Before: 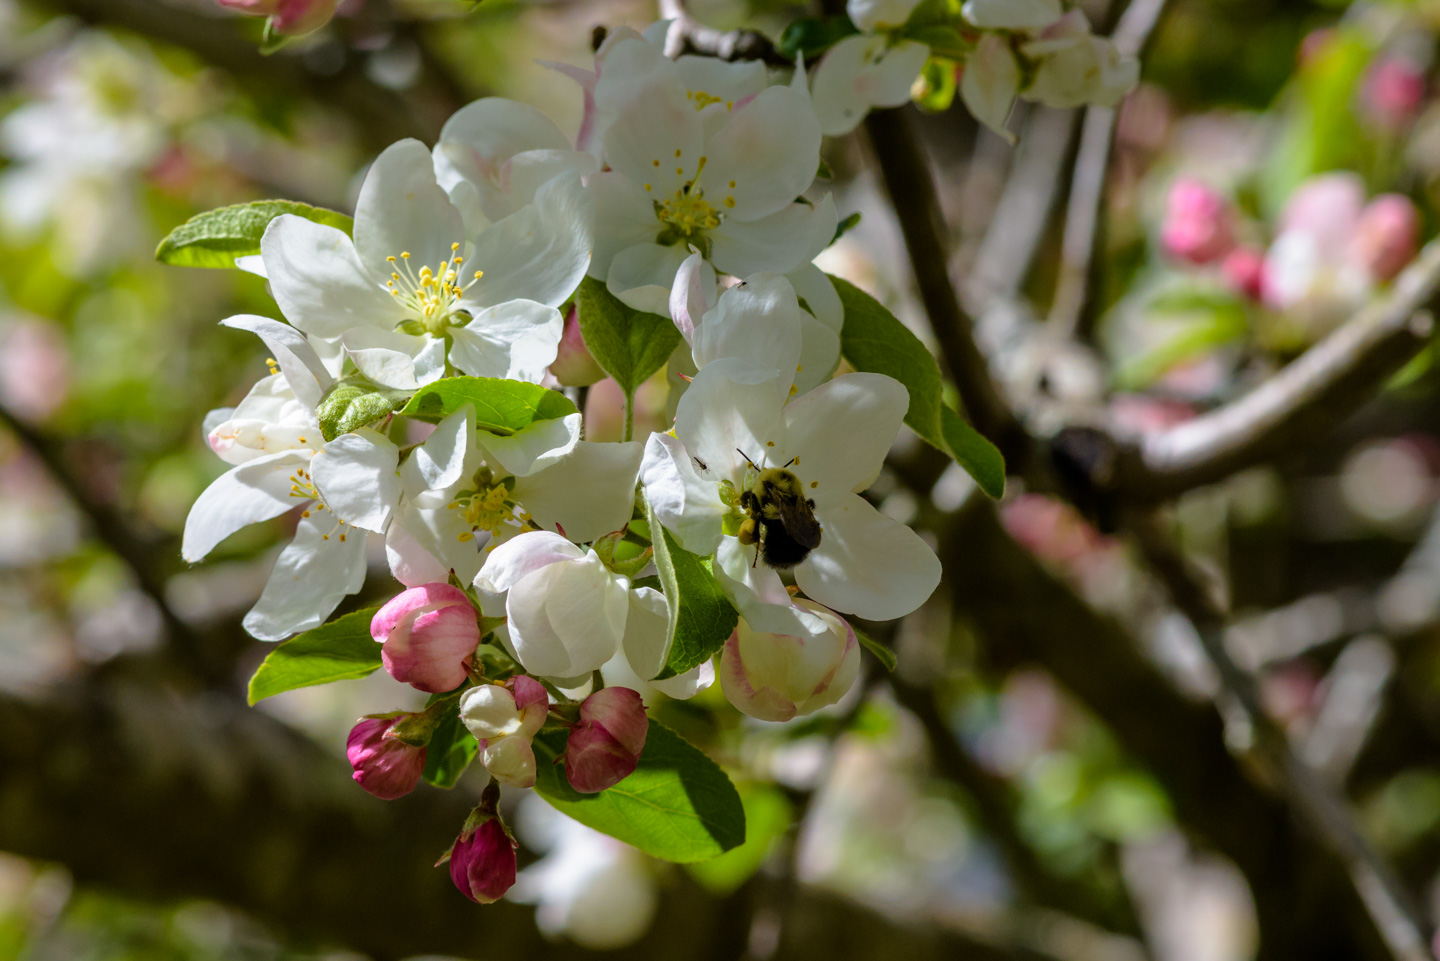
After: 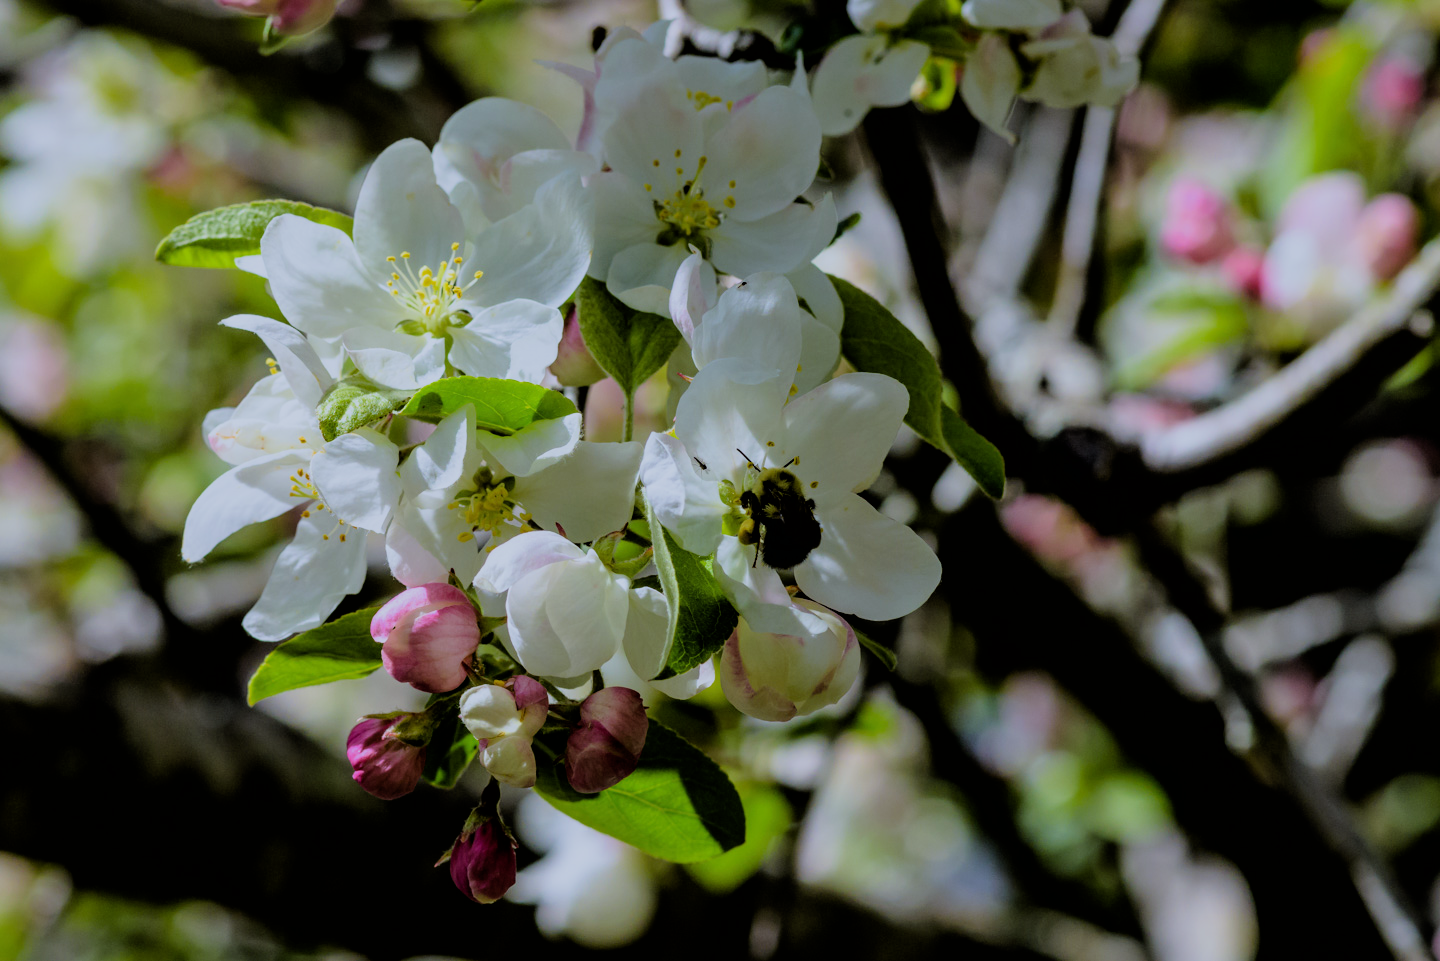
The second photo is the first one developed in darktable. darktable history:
white balance: red 0.931, blue 1.11
rotate and perspective: crop left 0, crop top 0
filmic rgb: black relative exposure -4.14 EV, white relative exposure 5.1 EV, hardness 2.11, contrast 1.165
